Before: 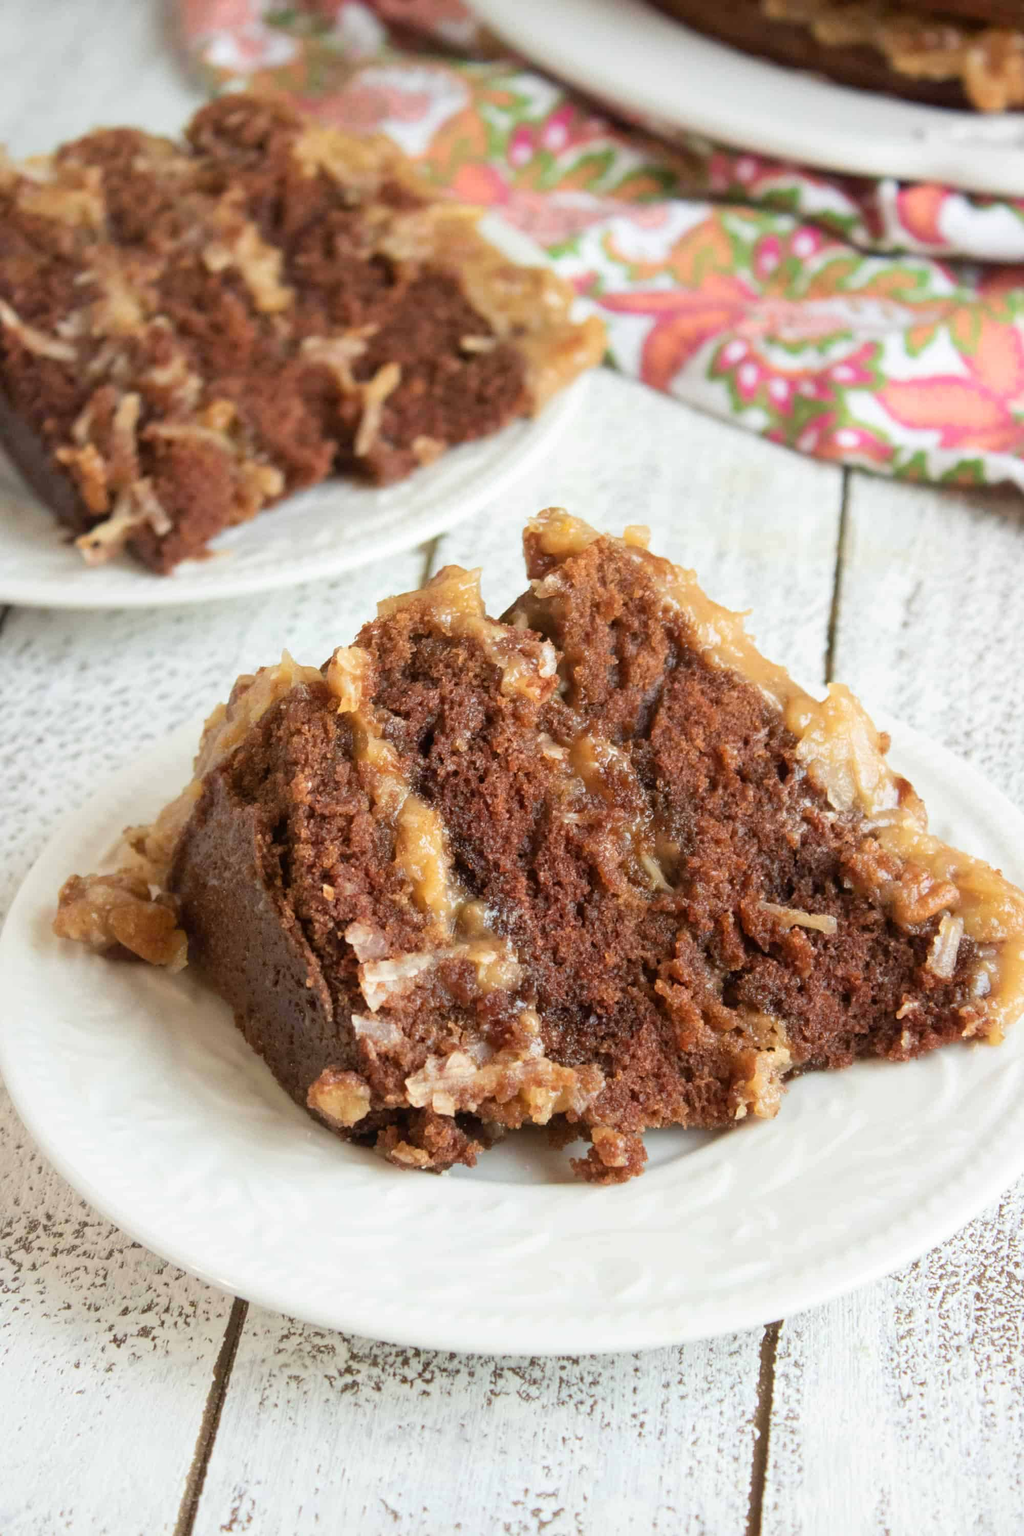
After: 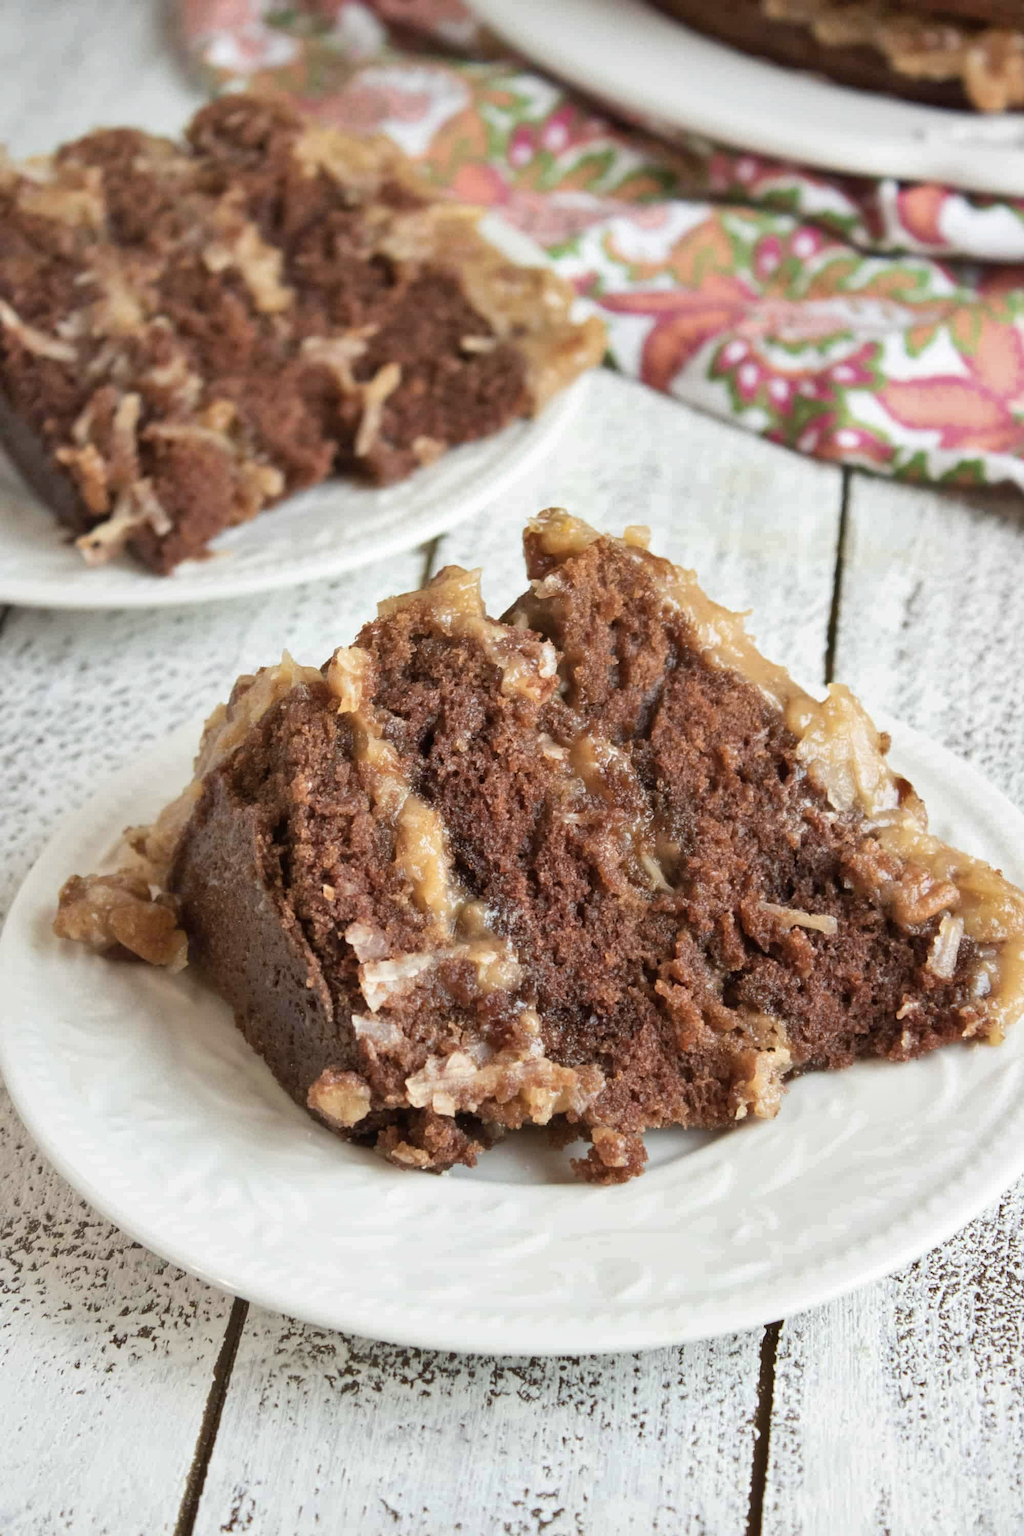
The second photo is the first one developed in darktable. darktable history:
shadows and highlights: low approximation 0.01, soften with gaussian
contrast brightness saturation: contrast 0.06, brightness -0.01, saturation -0.23
